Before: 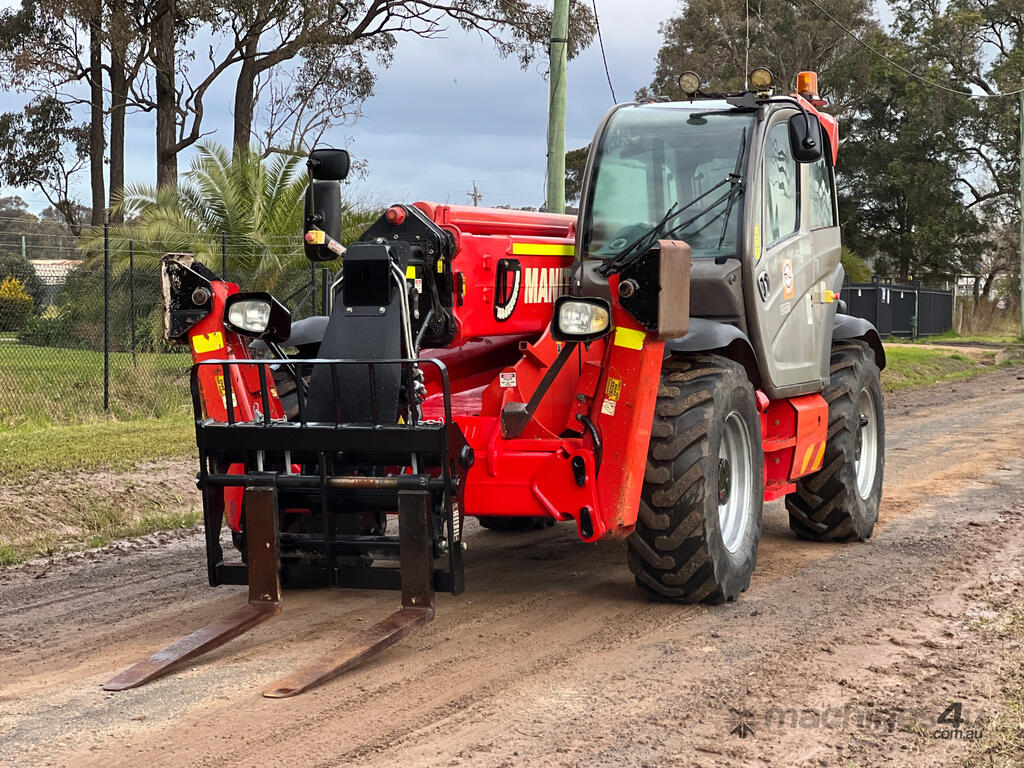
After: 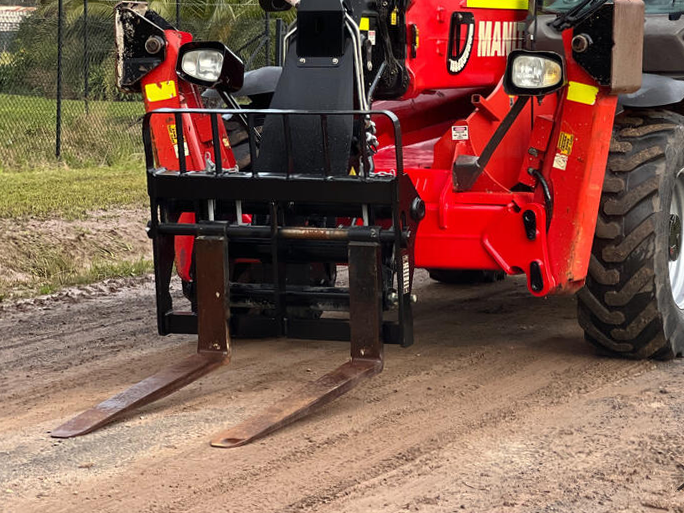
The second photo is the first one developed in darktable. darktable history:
crop and rotate: angle -0.82°, left 3.85%, top 31.828%, right 27.992%
